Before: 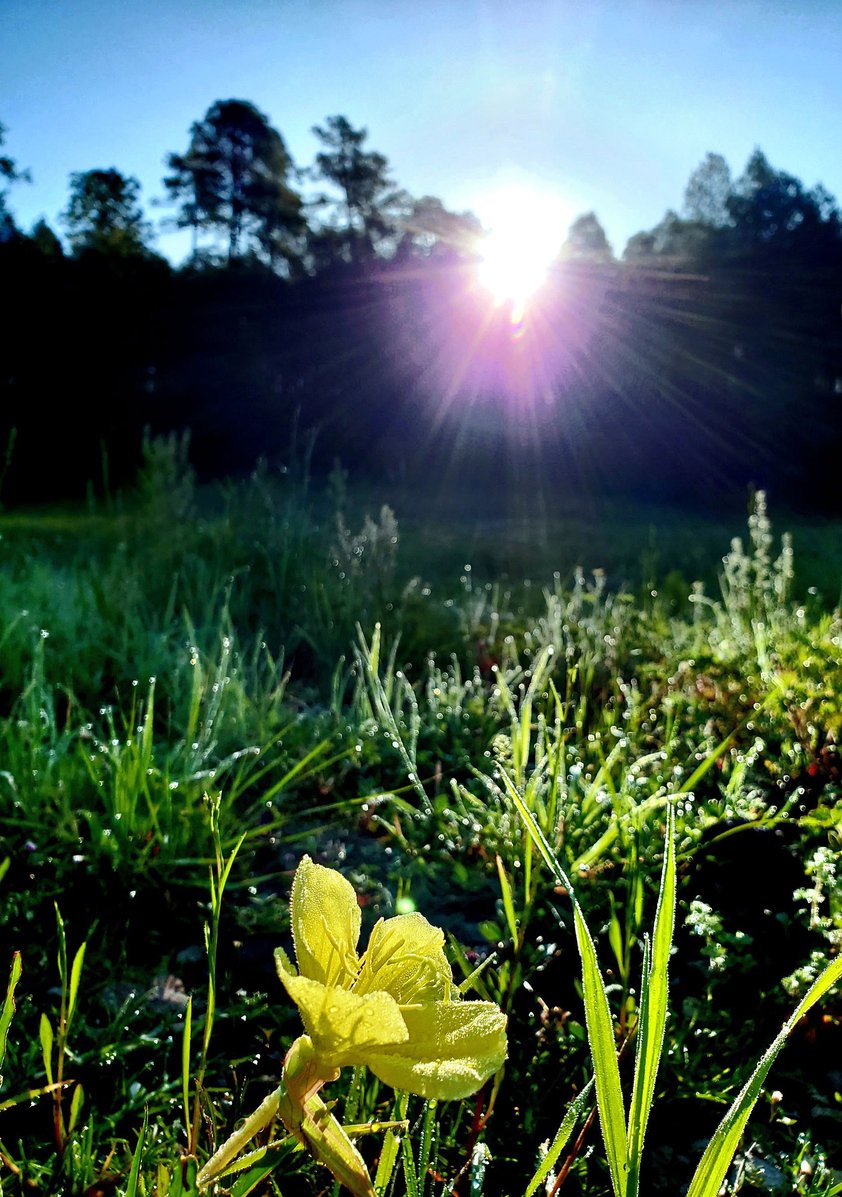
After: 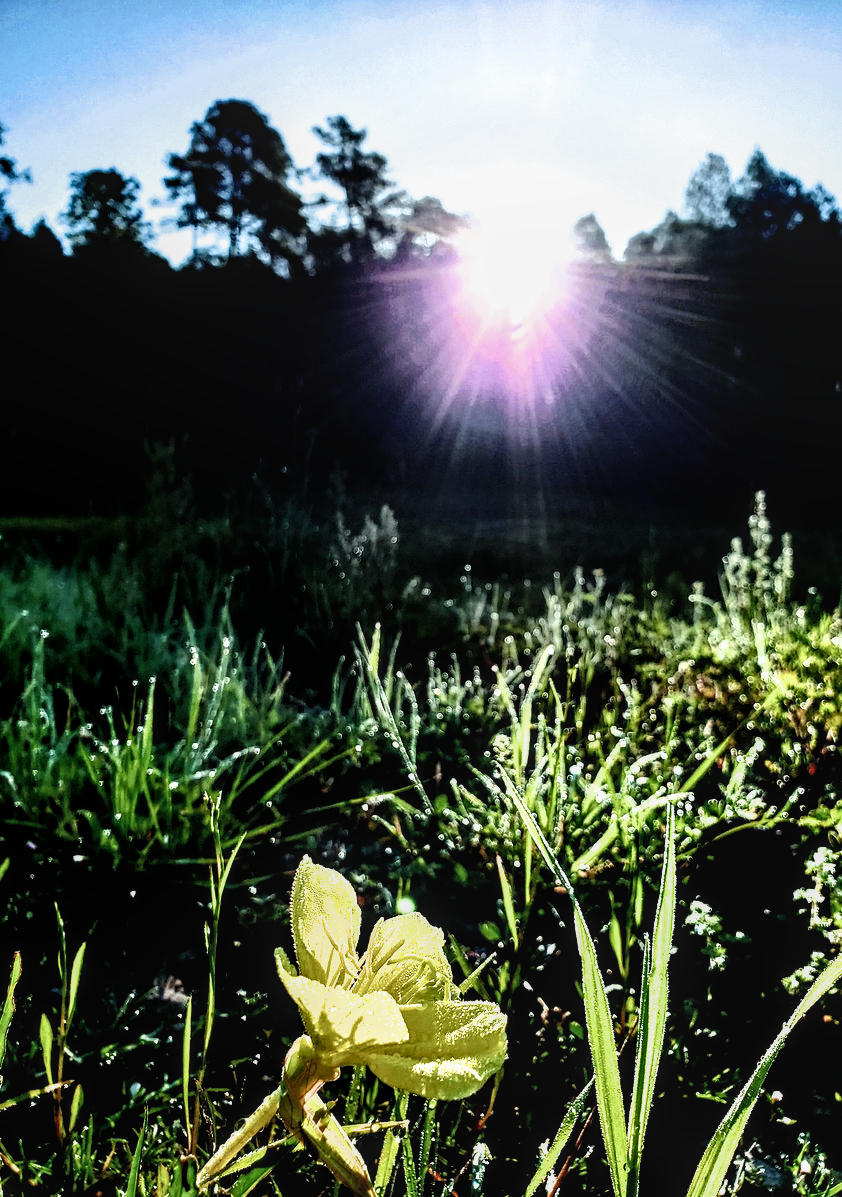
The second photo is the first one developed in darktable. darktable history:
filmic rgb: black relative exposure -8.22 EV, white relative exposure 2.2 EV, hardness 7.08, latitude 85.81%, contrast 1.703, highlights saturation mix -4.34%, shadows ↔ highlights balance -2.36%
local contrast: on, module defaults
